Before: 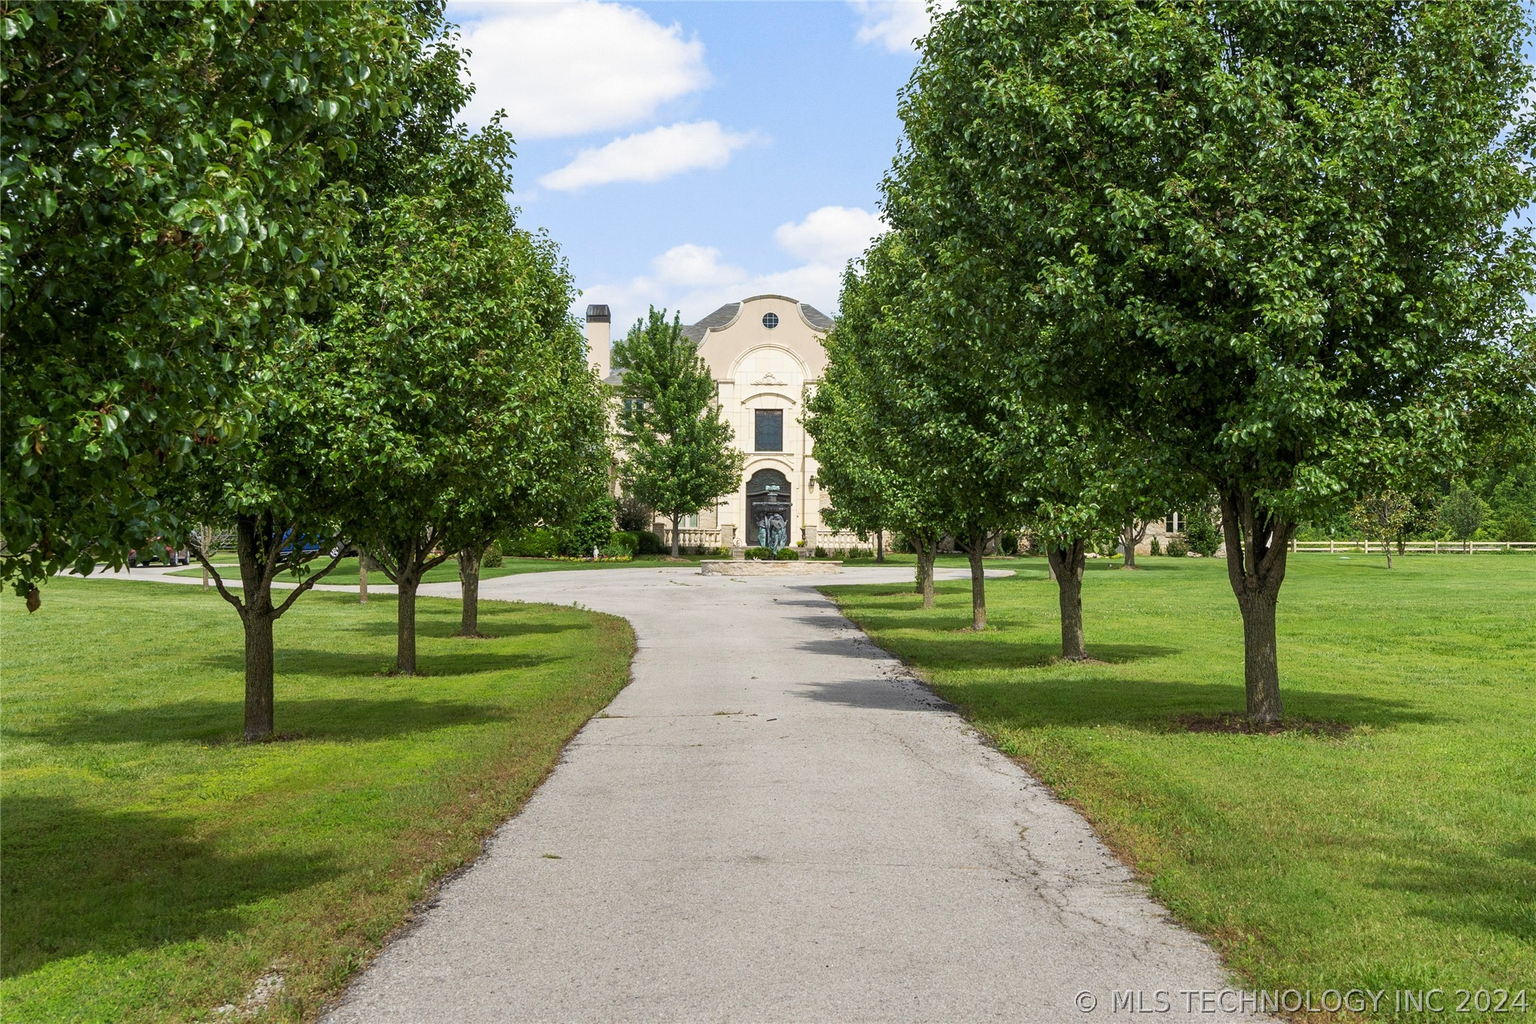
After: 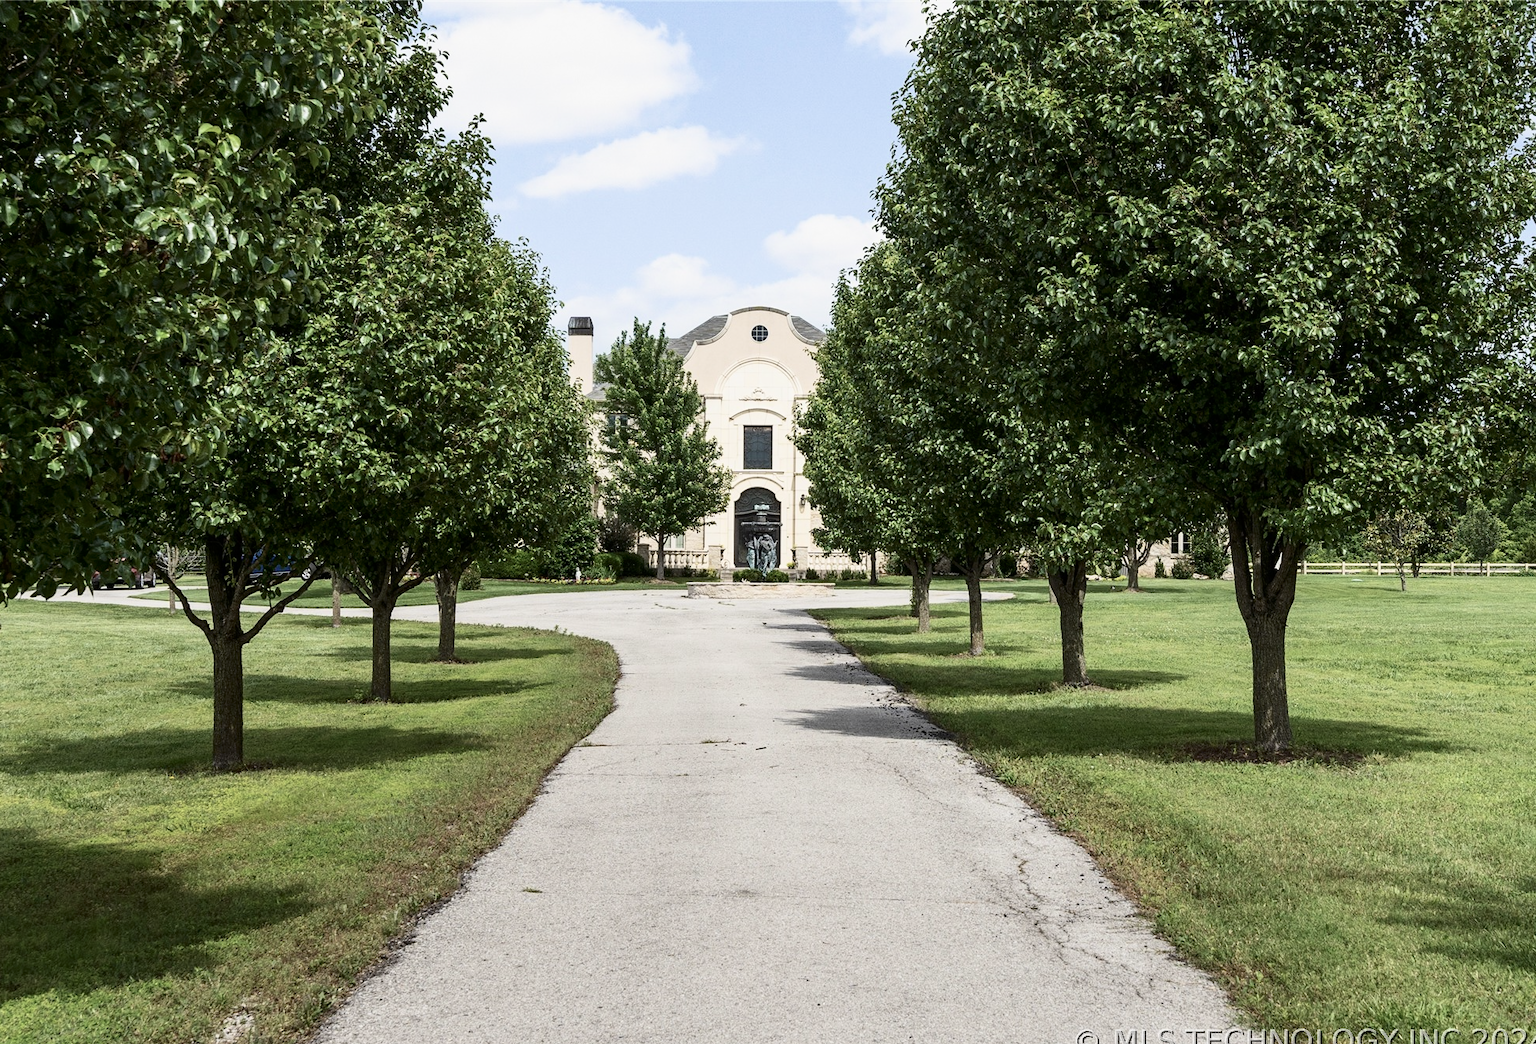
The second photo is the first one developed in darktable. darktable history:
contrast brightness saturation: contrast 0.246, saturation -0.322
filmic rgb: black relative exposure -16 EV, white relative exposure 2.94 EV, hardness 9.99, iterations of high-quality reconstruction 0
crop and rotate: left 2.645%, right 1.156%, bottom 1.87%
